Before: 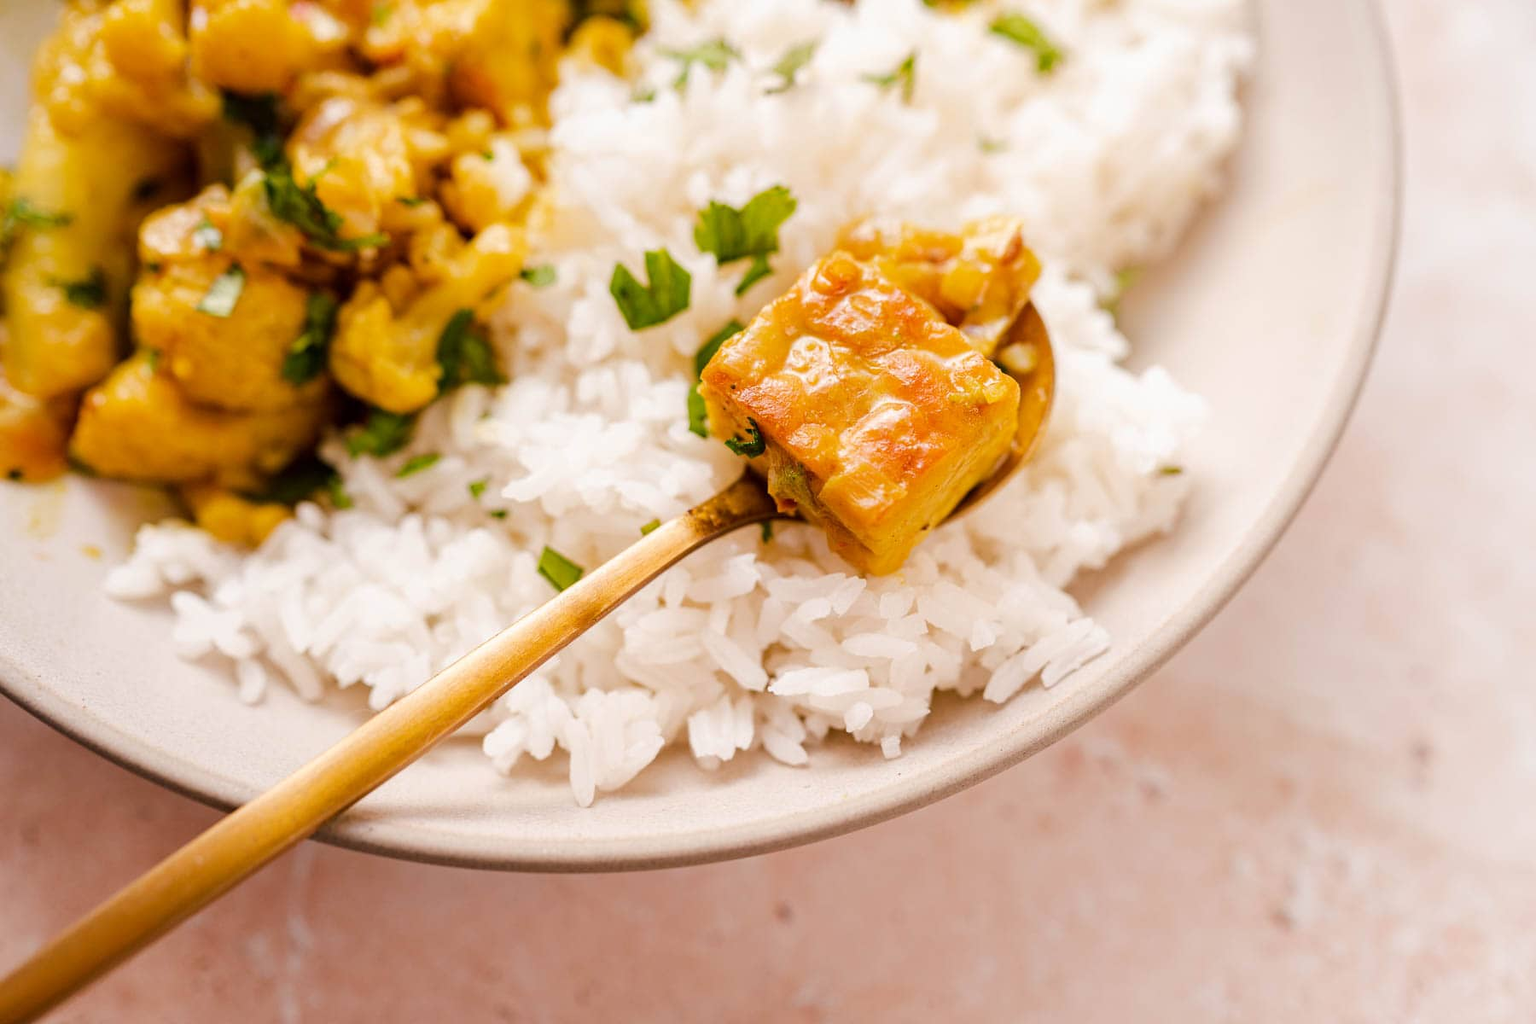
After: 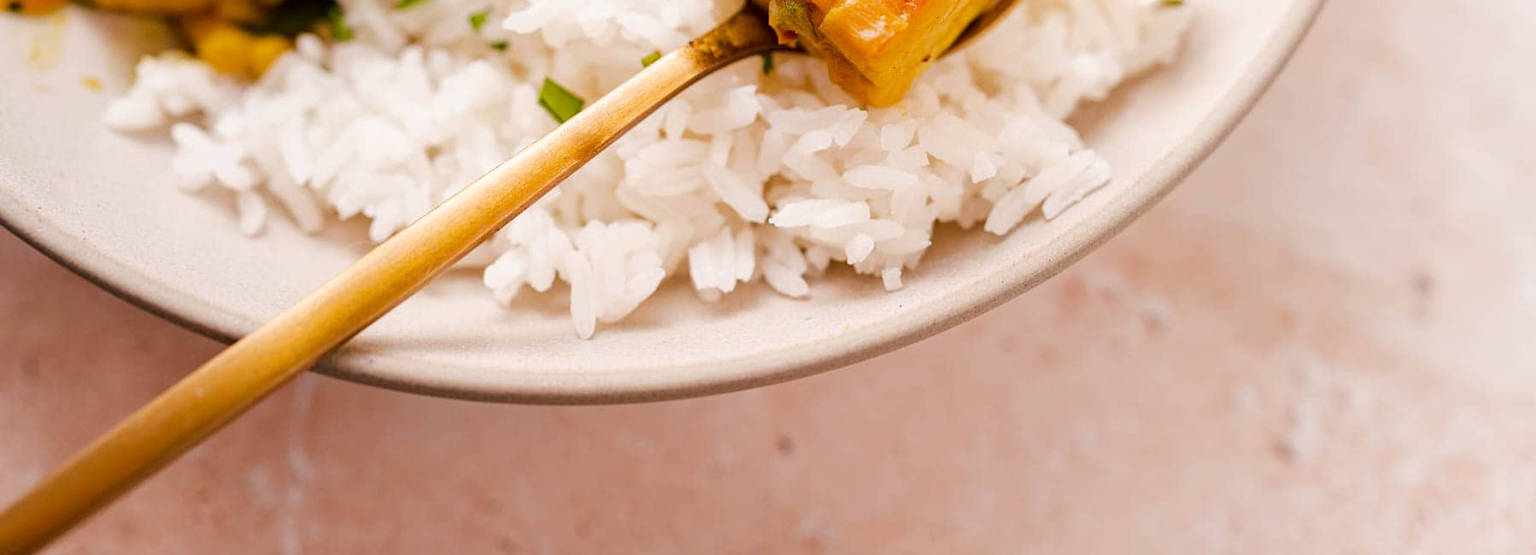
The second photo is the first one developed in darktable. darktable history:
crop and rotate: top 45.792%, right 0.067%
